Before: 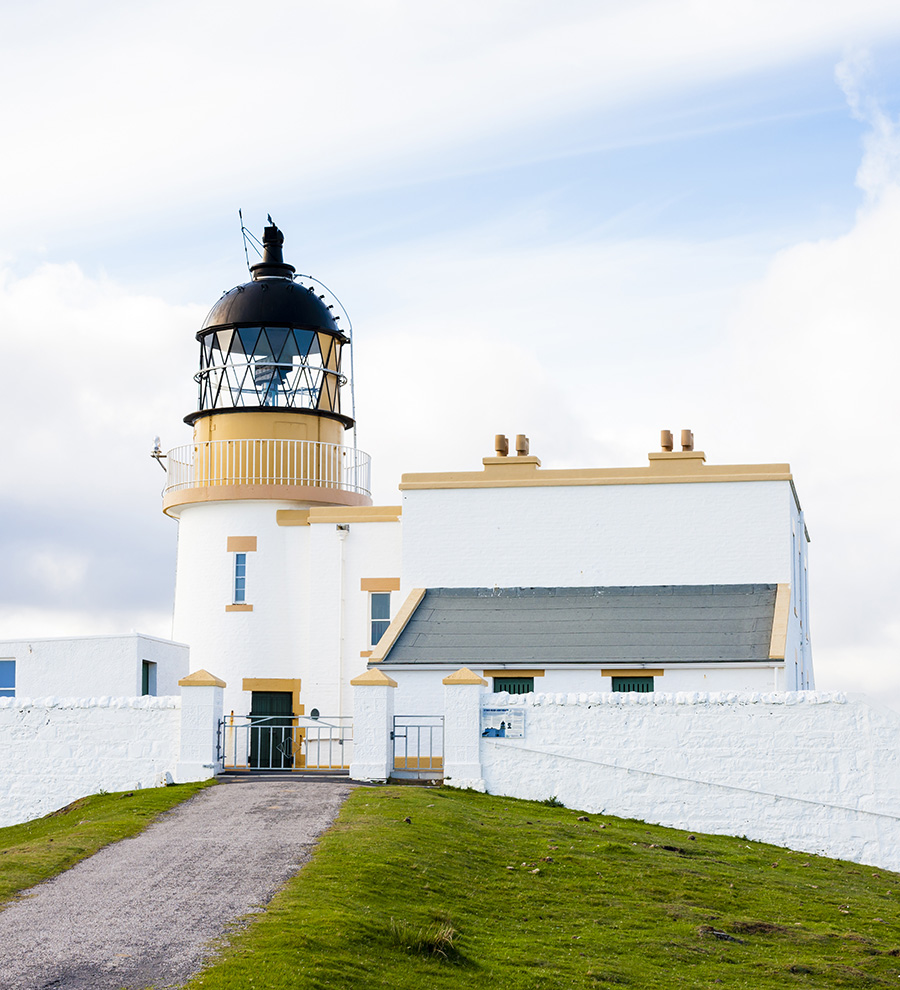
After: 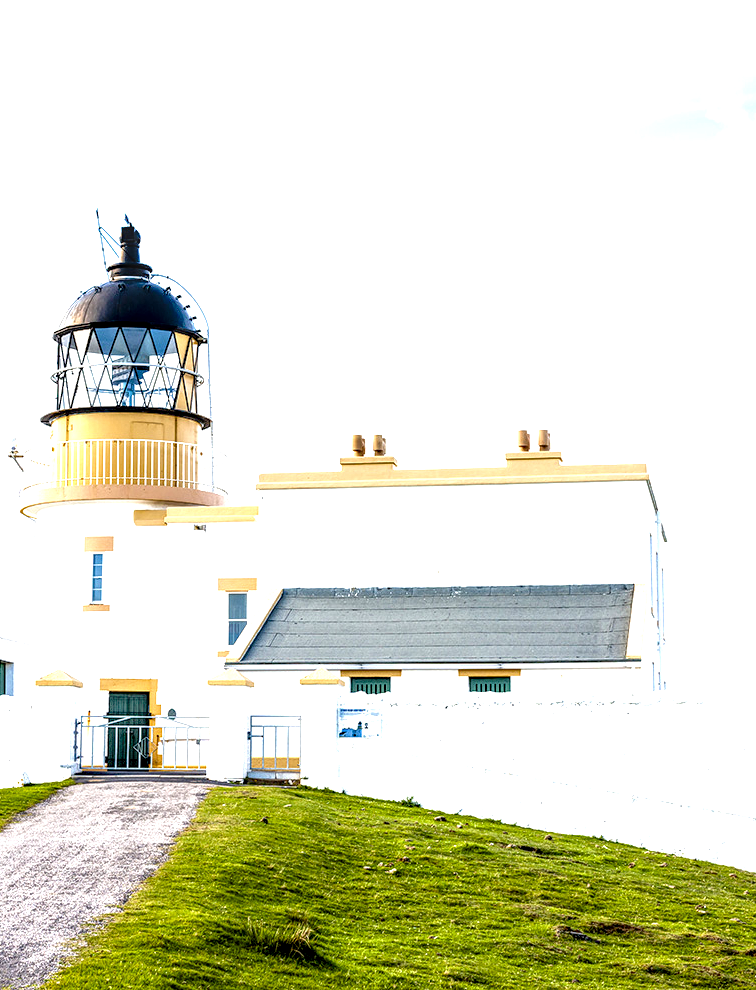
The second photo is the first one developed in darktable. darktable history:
local contrast: highlights 9%, shadows 38%, detail 184%, midtone range 0.468
crop: left 15.901%
exposure: black level correction 0.01, exposure 1 EV, compensate highlight preservation false
